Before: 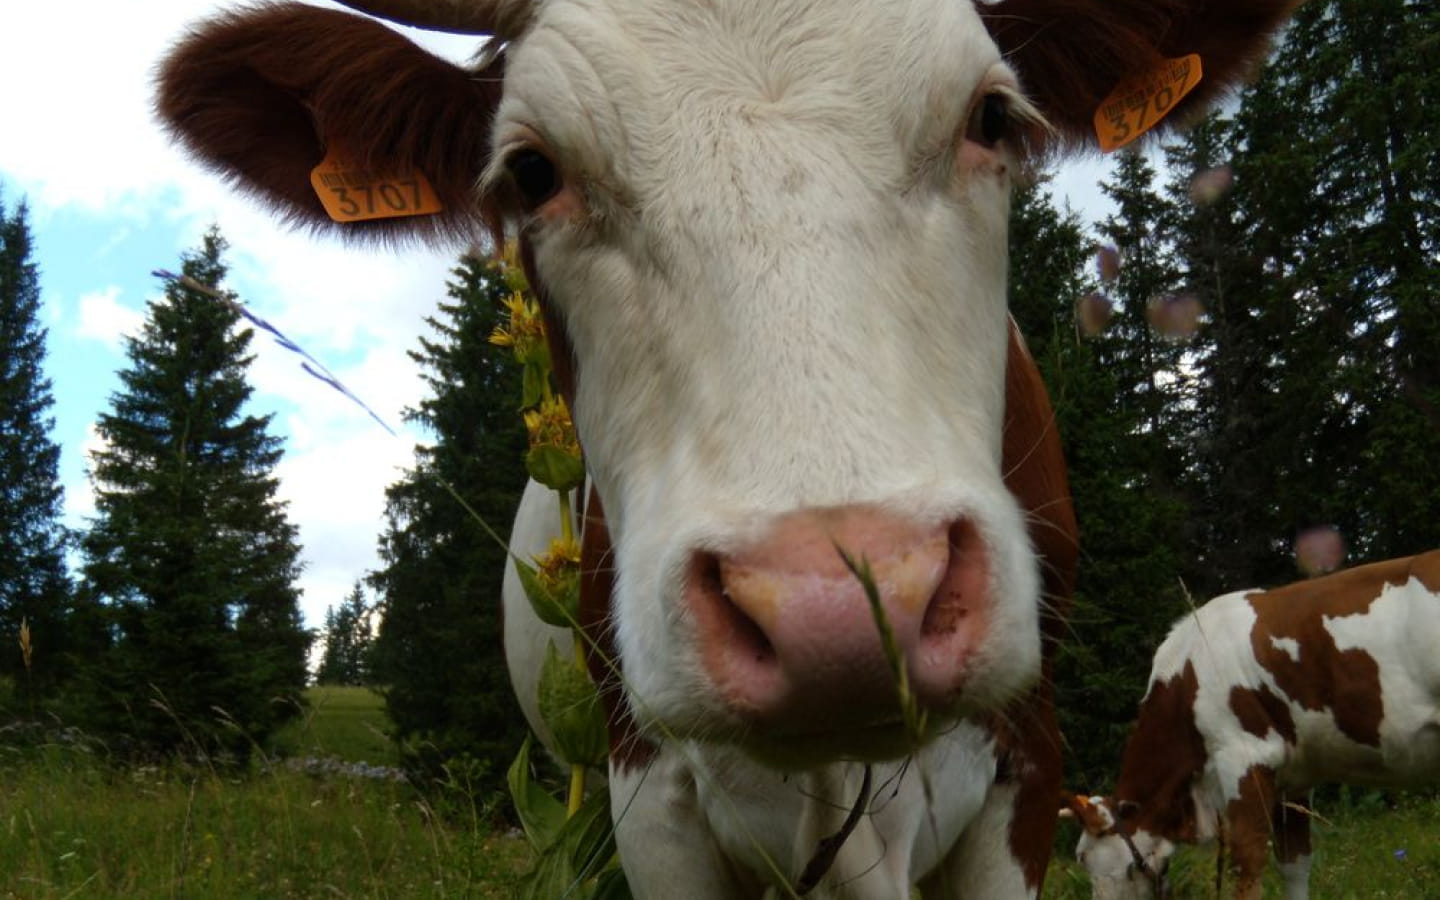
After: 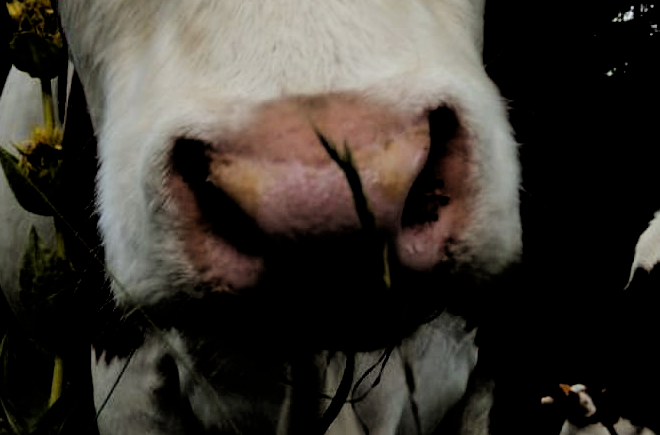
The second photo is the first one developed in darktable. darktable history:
crop: left 35.976%, top 45.819%, right 18.162%, bottom 5.807%
filmic rgb: black relative exposure -5 EV, hardness 2.88, contrast 1.3, highlights saturation mix -30%
rgb levels: levels [[0.034, 0.472, 0.904], [0, 0.5, 1], [0, 0.5, 1]]
